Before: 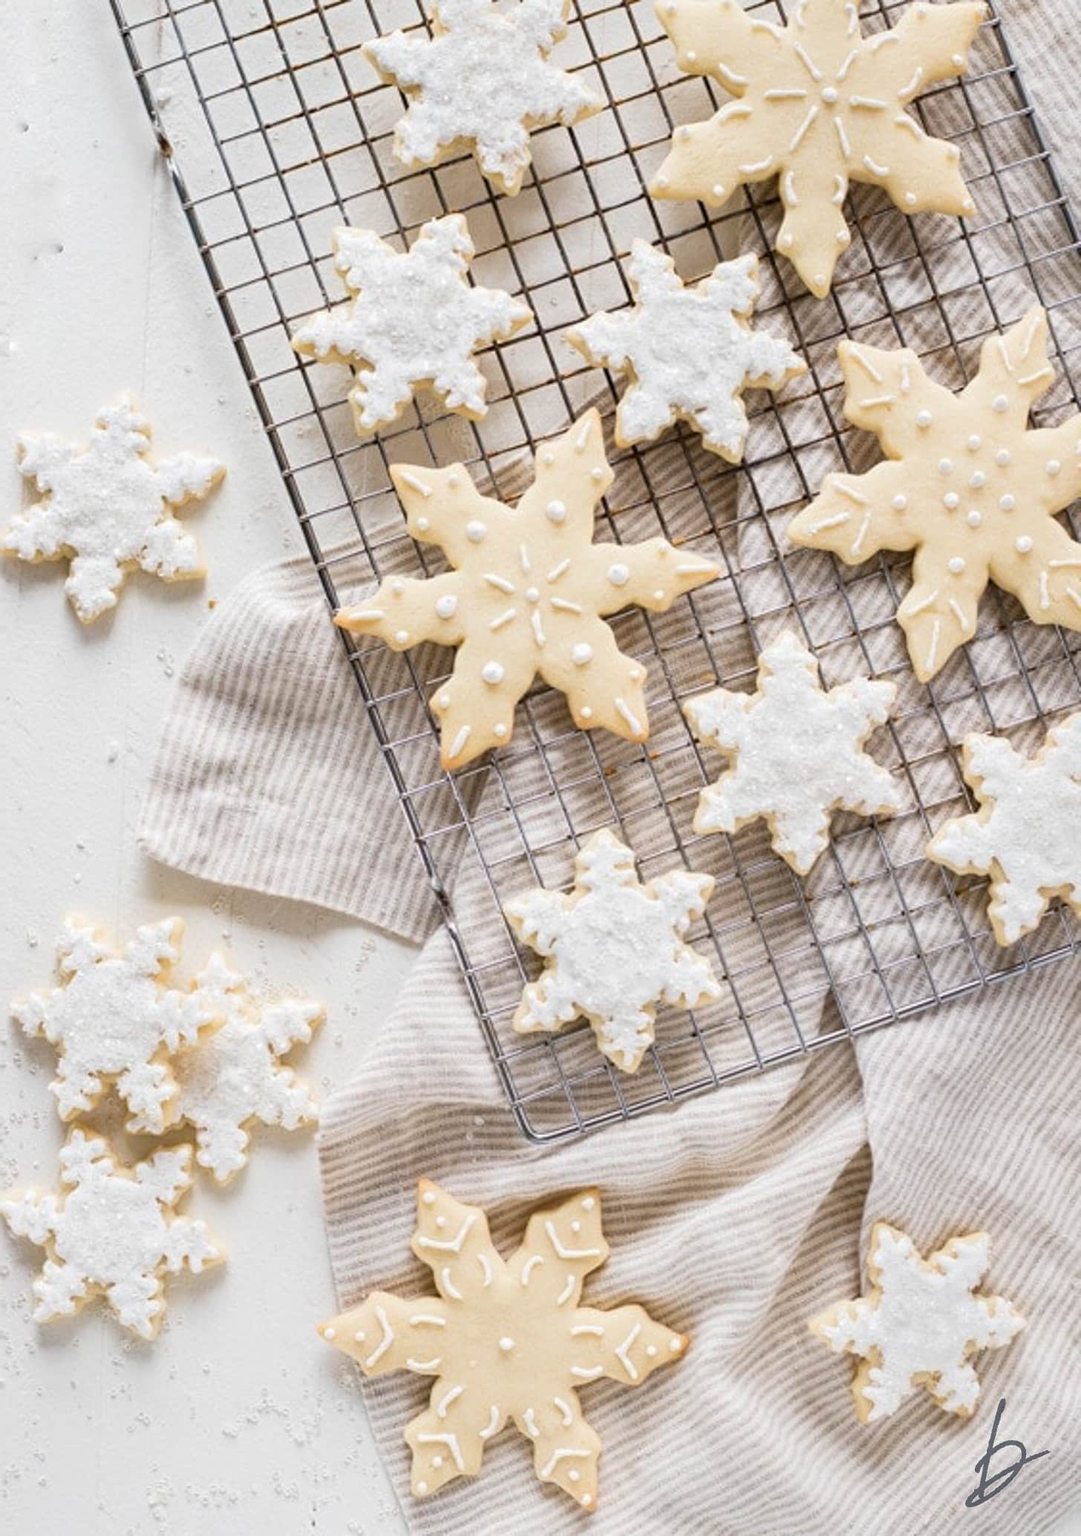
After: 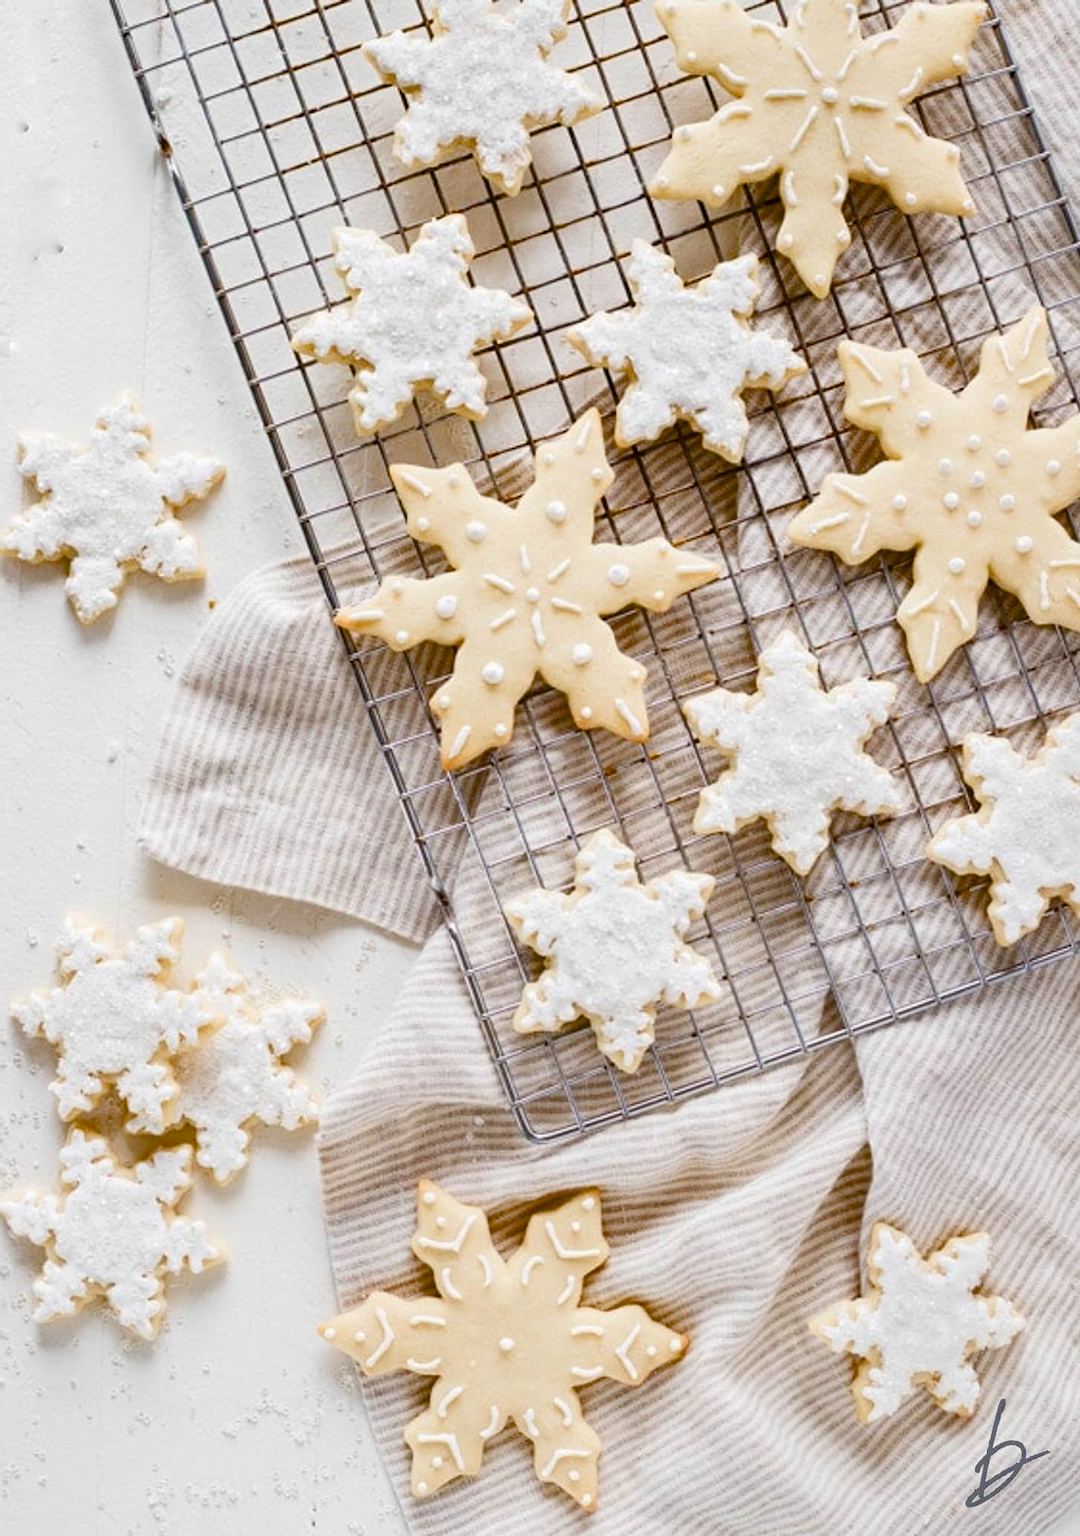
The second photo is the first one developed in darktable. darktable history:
color balance rgb: perceptual saturation grading › global saturation 23.547%, perceptual saturation grading › highlights -24.554%, perceptual saturation grading › mid-tones 24.489%, perceptual saturation grading › shadows 40.797%, global vibrance 1.801%, saturation formula JzAzBz (2021)
